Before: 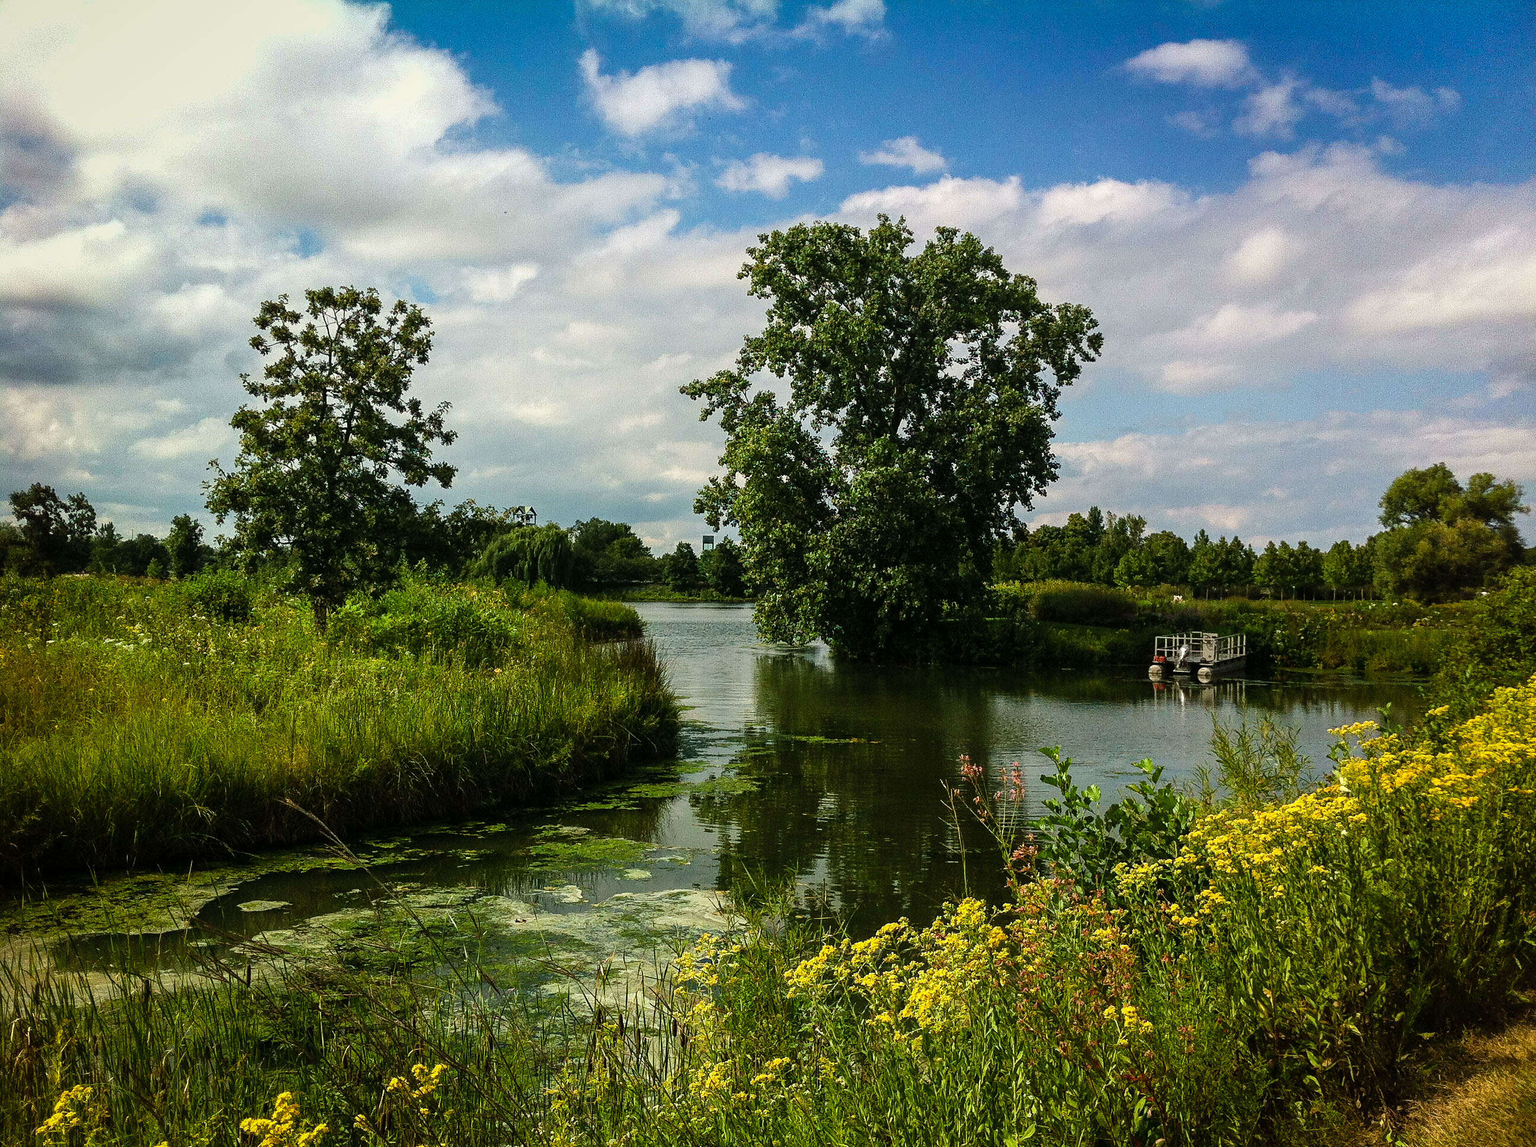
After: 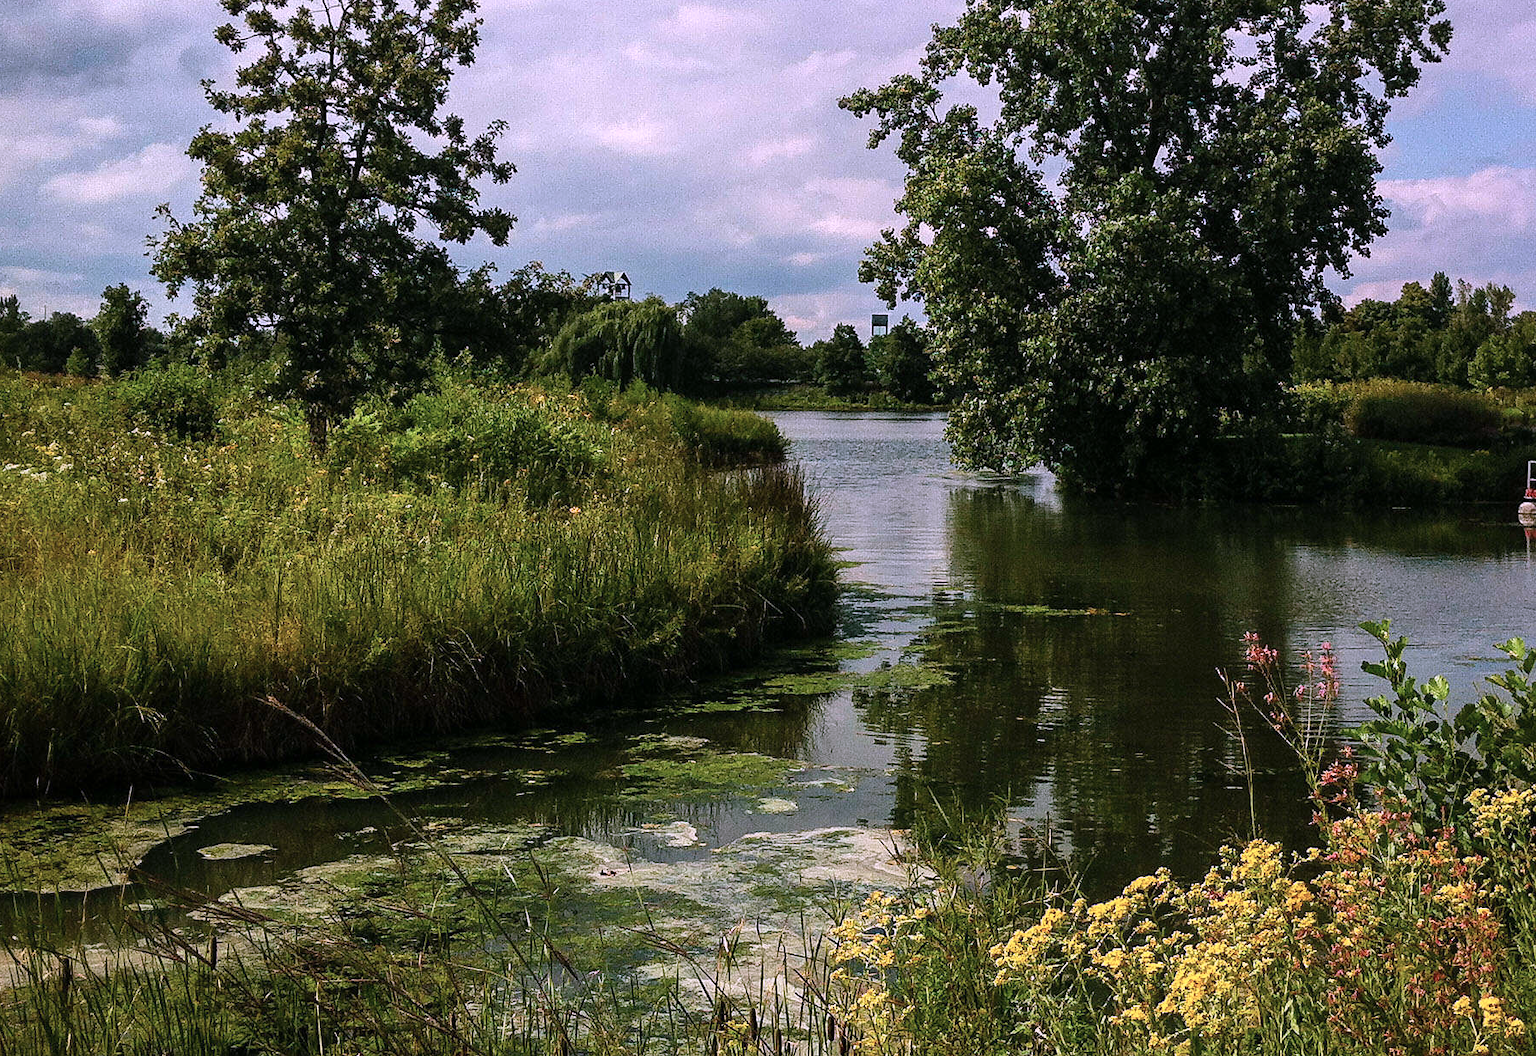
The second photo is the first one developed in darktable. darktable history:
crop: left 6.617%, top 27.836%, right 24.31%, bottom 8.584%
color correction: highlights a* 15.08, highlights b* -24.97
